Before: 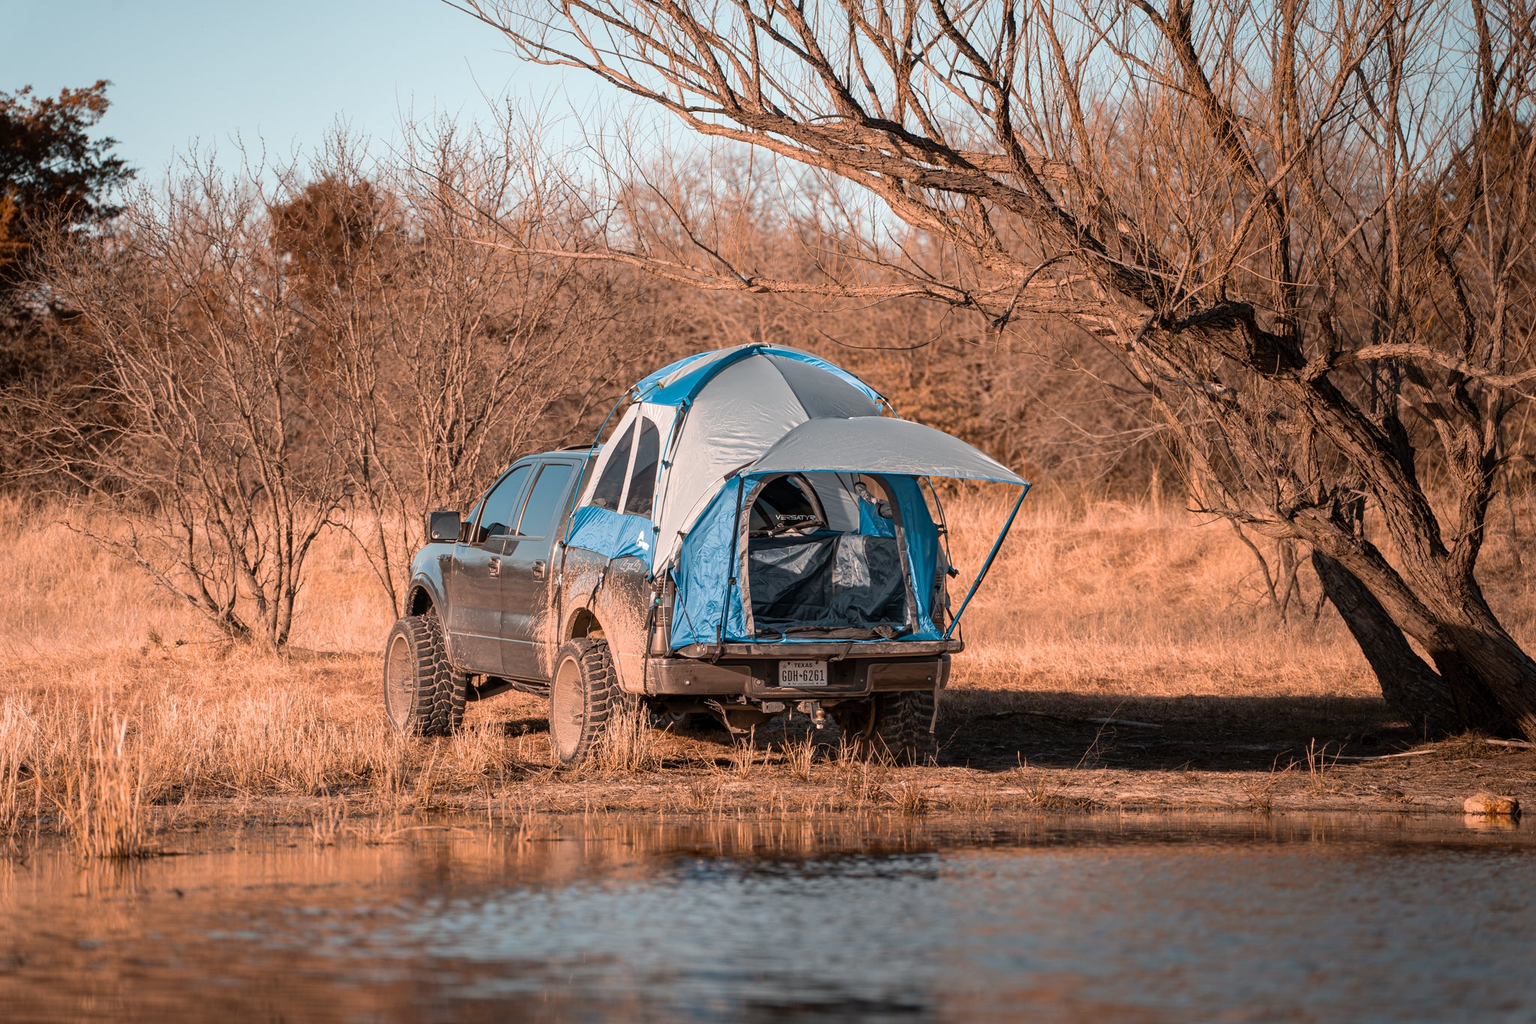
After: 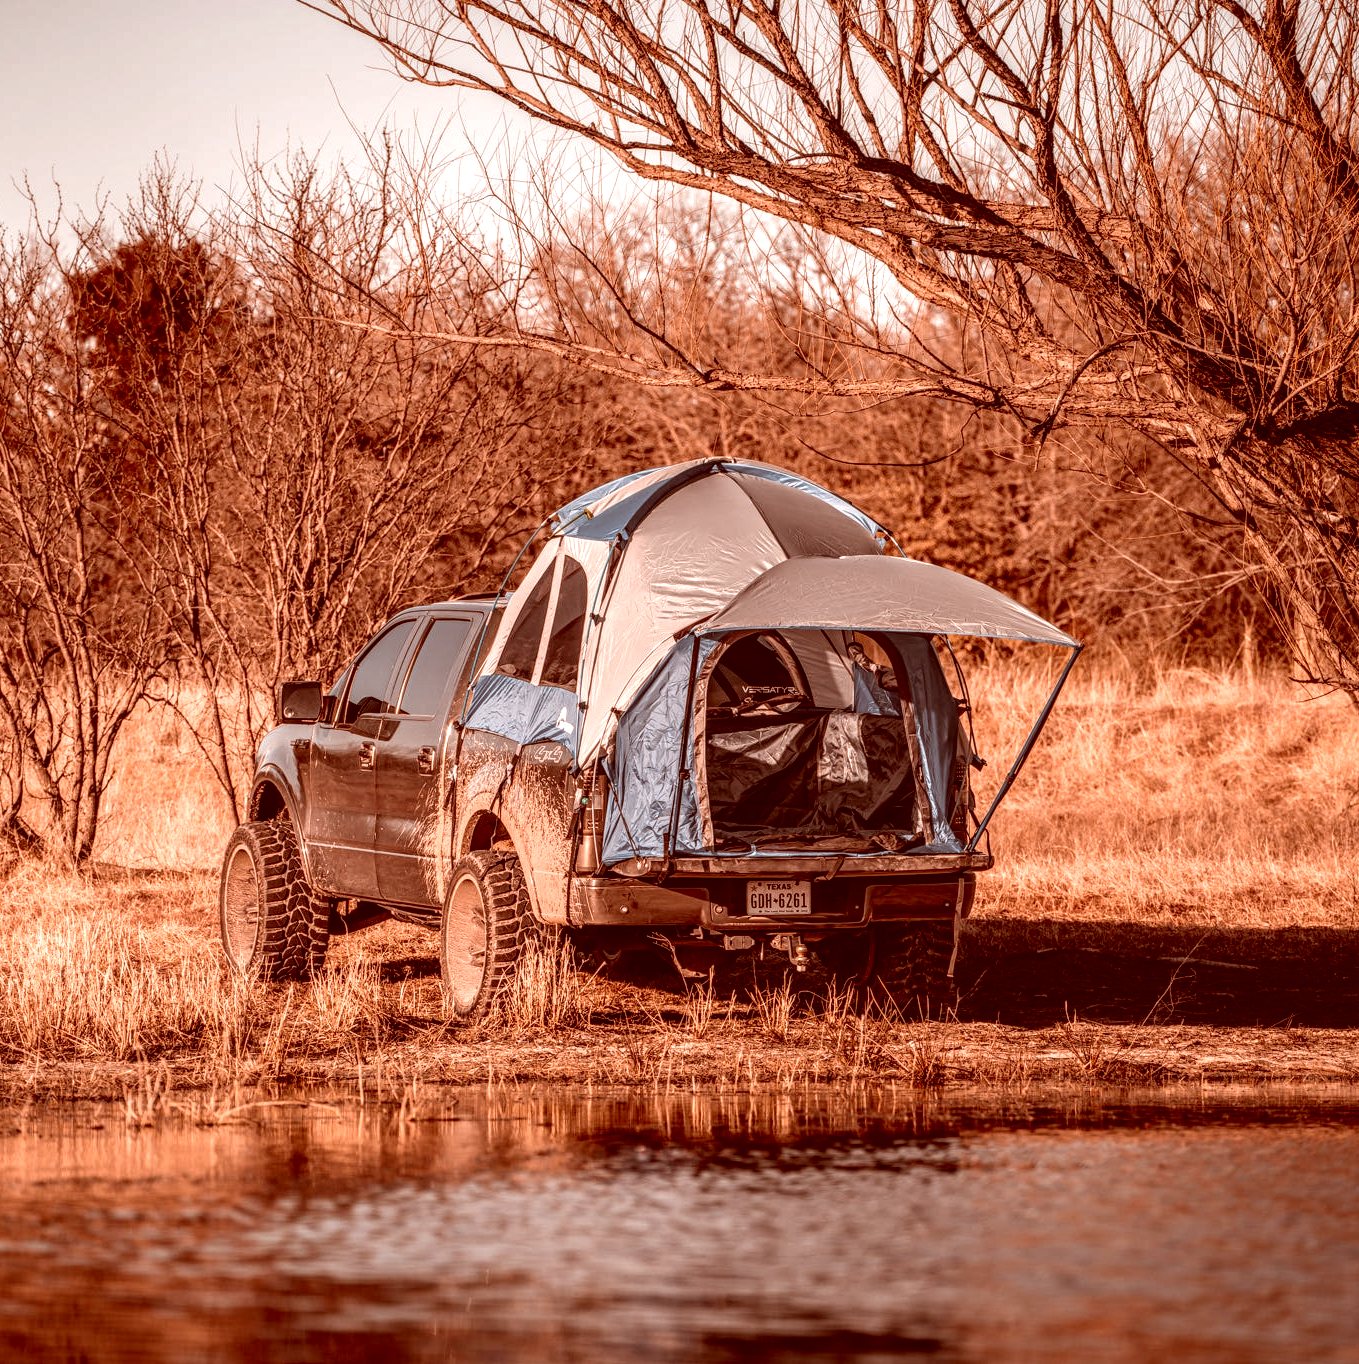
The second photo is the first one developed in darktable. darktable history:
crop and rotate: left 14.3%, right 19.336%
color correction: highlights a* 9.56, highlights b* 8.49, shadows a* 39.28, shadows b* 39.6, saturation 0.822
local contrast: highlights 0%, shadows 5%, detail 182%
